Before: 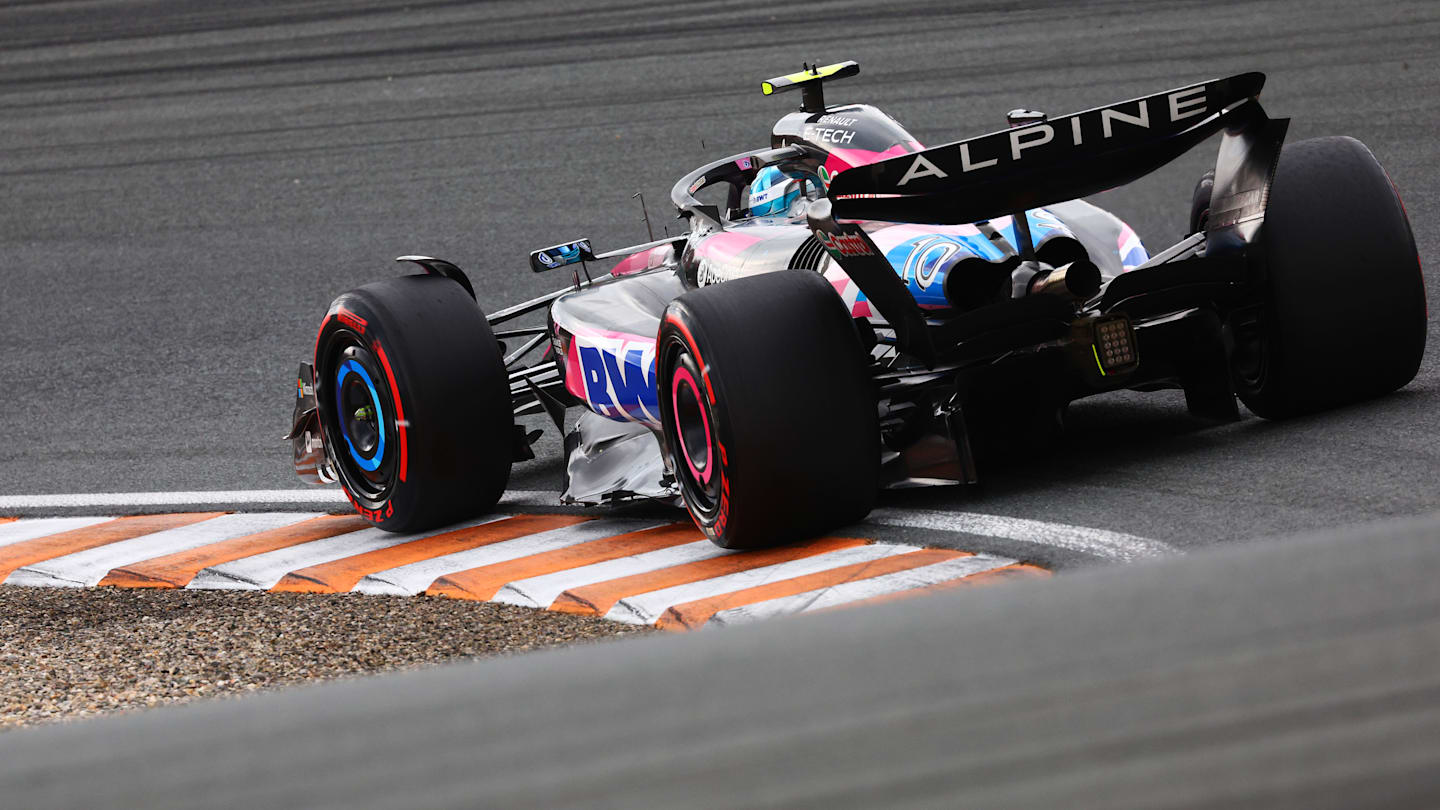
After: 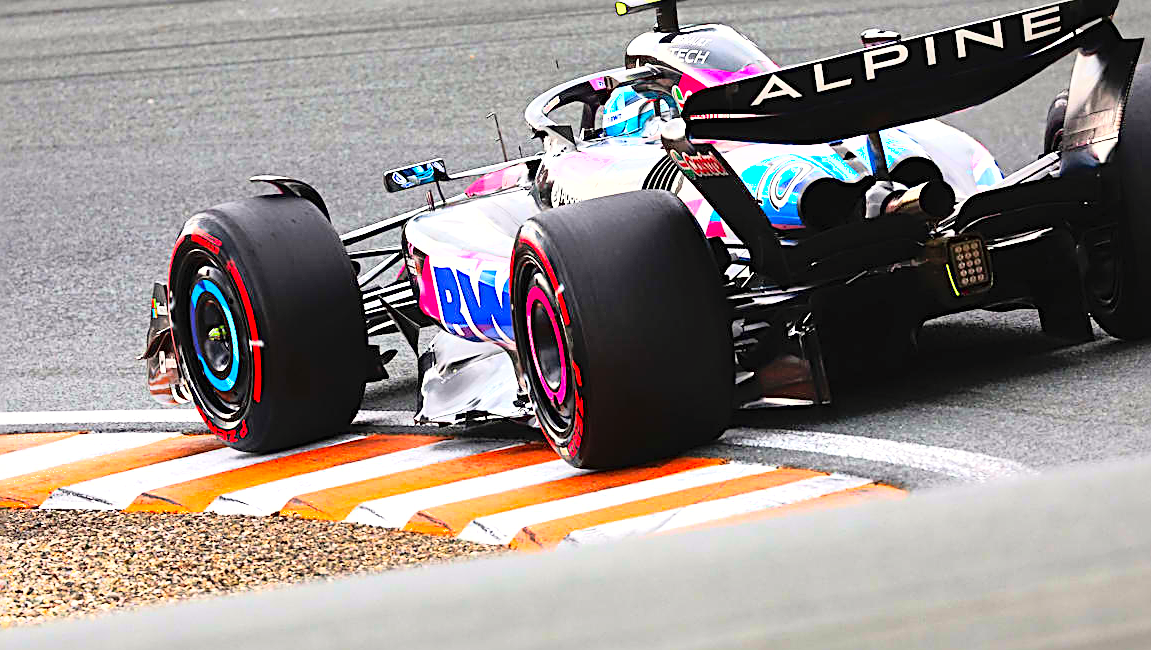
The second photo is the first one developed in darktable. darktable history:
crop and rotate: left 10.15%, top 9.881%, right 9.911%, bottom 9.868%
tone curve: curves: ch0 [(0, 0.003) (0.044, 0.032) (0.12, 0.089) (0.19, 0.175) (0.271, 0.294) (0.457, 0.546) (0.588, 0.71) (0.701, 0.815) (0.86, 0.922) (1, 0.982)]; ch1 [(0, 0) (0.247, 0.215) (0.433, 0.382) (0.466, 0.426) (0.493, 0.481) (0.501, 0.5) (0.517, 0.524) (0.557, 0.582) (0.598, 0.651) (0.671, 0.735) (0.796, 0.85) (1, 1)]; ch2 [(0, 0) (0.249, 0.216) (0.357, 0.317) (0.448, 0.432) (0.478, 0.492) (0.498, 0.499) (0.517, 0.53) (0.537, 0.57) (0.569, 0.623) (0.61, 0.663) (0.706, 0.75) (0.808, 0.809) (0.991, 0.968)], color space Lab, linked channels, preserve colors none
exposure: exposure 0.561 EV, compensate exposure bias true, compensate highlight preservation false
contrast brightness saturation: contrast 0.204, brightness 0.16, saturation 0.226
color correction: highlights b* 3.02
tone equalizer: -8 EV -0.424 EV, -7 EV -0.394 EV, -6 EV -0.299 EV, -5 EV -0.209 EV, -3 EV 0.229 EV, -2 EV 0.308 EV, -1 EV 0.396 EV, +0 EV 0.445 EV
shadows and highlights: on, module defaults
sharpen: radius 2.615, amount 0.698
